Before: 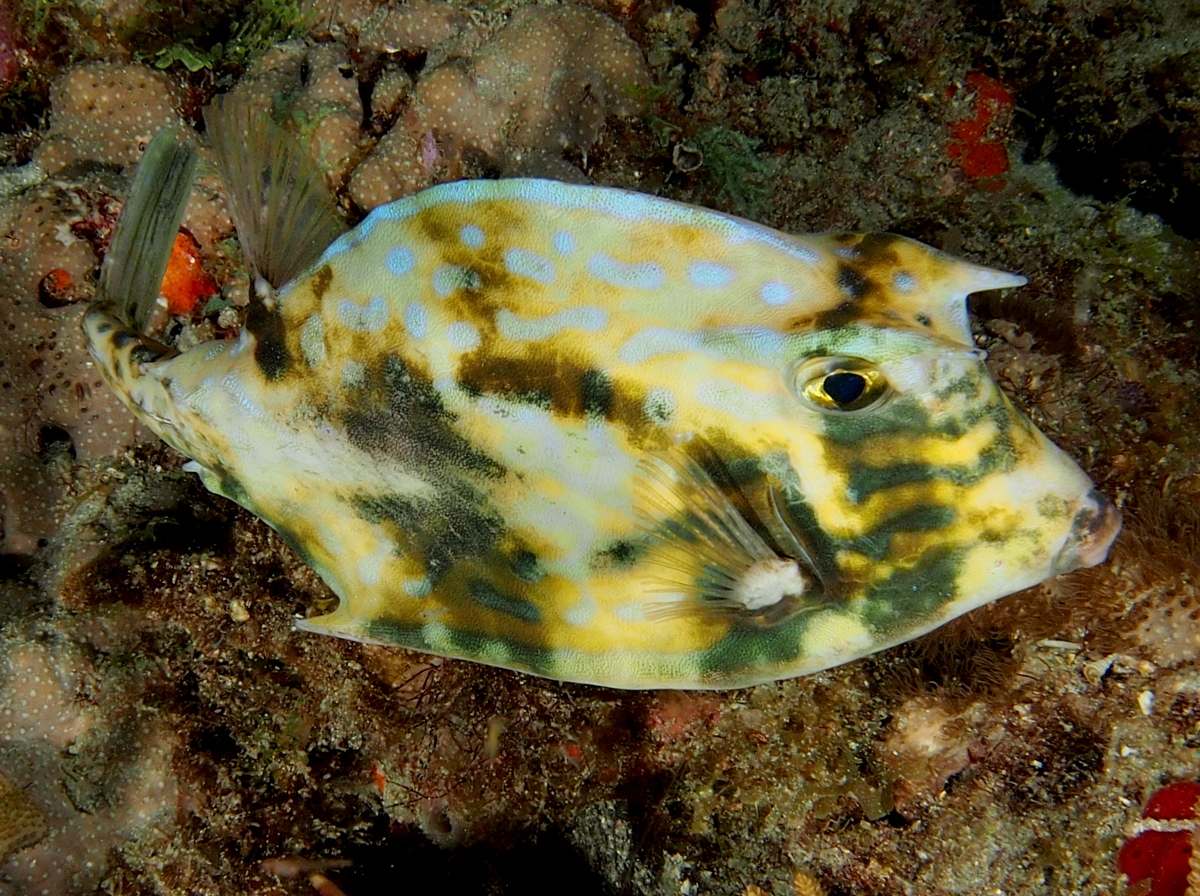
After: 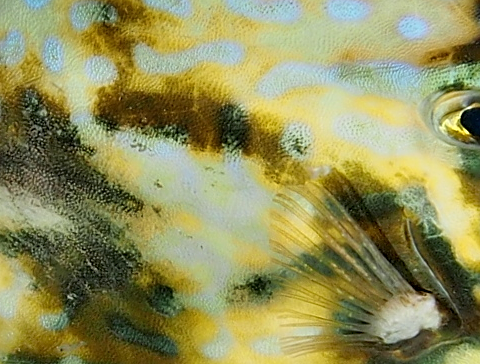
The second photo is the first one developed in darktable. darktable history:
crop: left 30.26%, top 29.73%, right 29.663%, bottom 29.6%
sharpen: on, module defaults
tone equalizer: smoothing diameter 24.88%, edges refinement/feathering 11.55, preserve details guided filter
